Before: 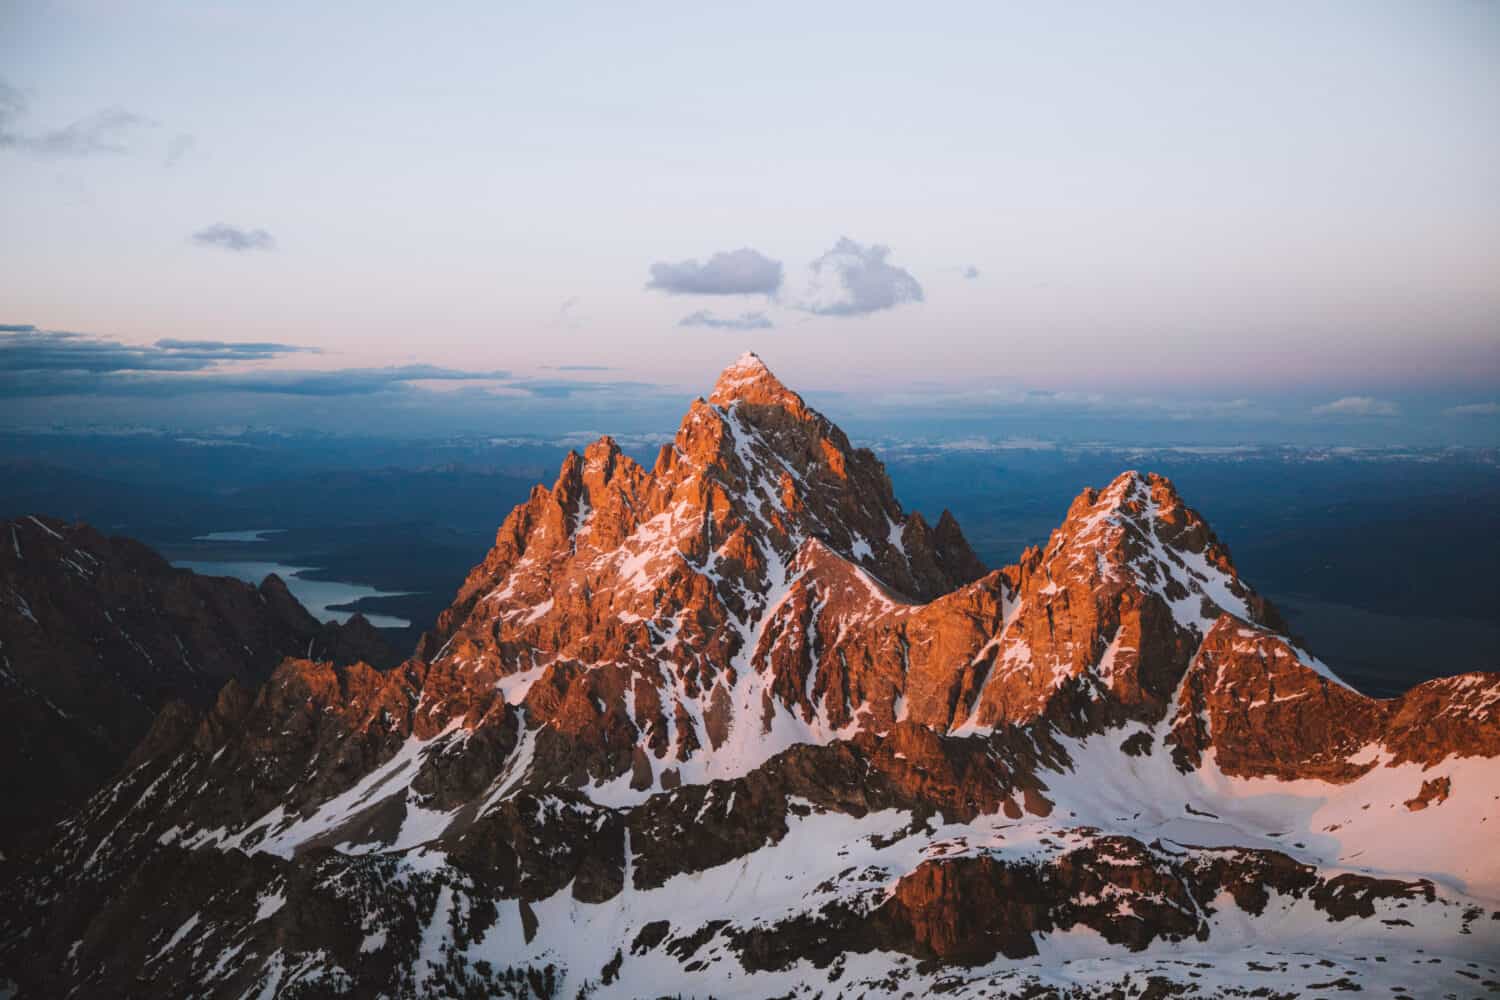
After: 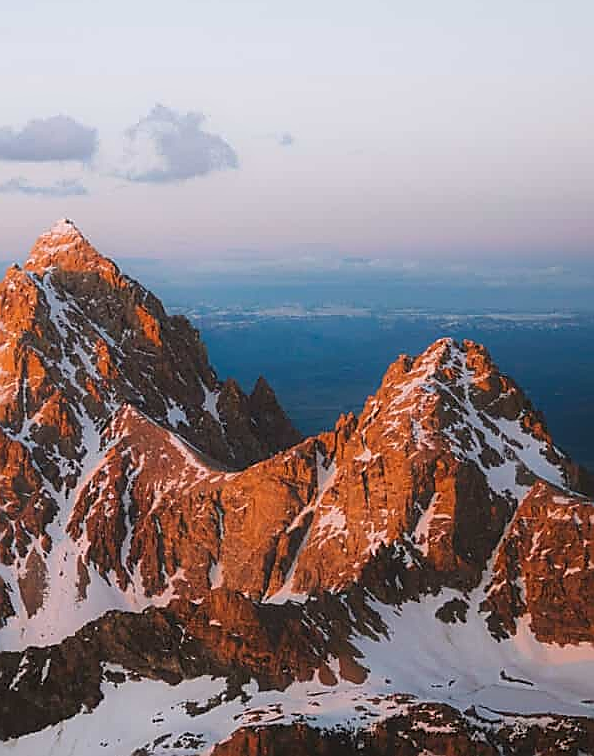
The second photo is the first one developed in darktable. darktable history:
crop: left 45.721%, top 13.393%, right 14.118%, bottom 10.01%
sharpen: radius 1.4, amount 1.25, threshold 0.7
contrast equalizer: y [[0.5, 0.486, 0.447, 0.446, 0.489, 0.5], [0.5 ×6], [0.5 ×6], [0 ×6], [0 ×6]]
